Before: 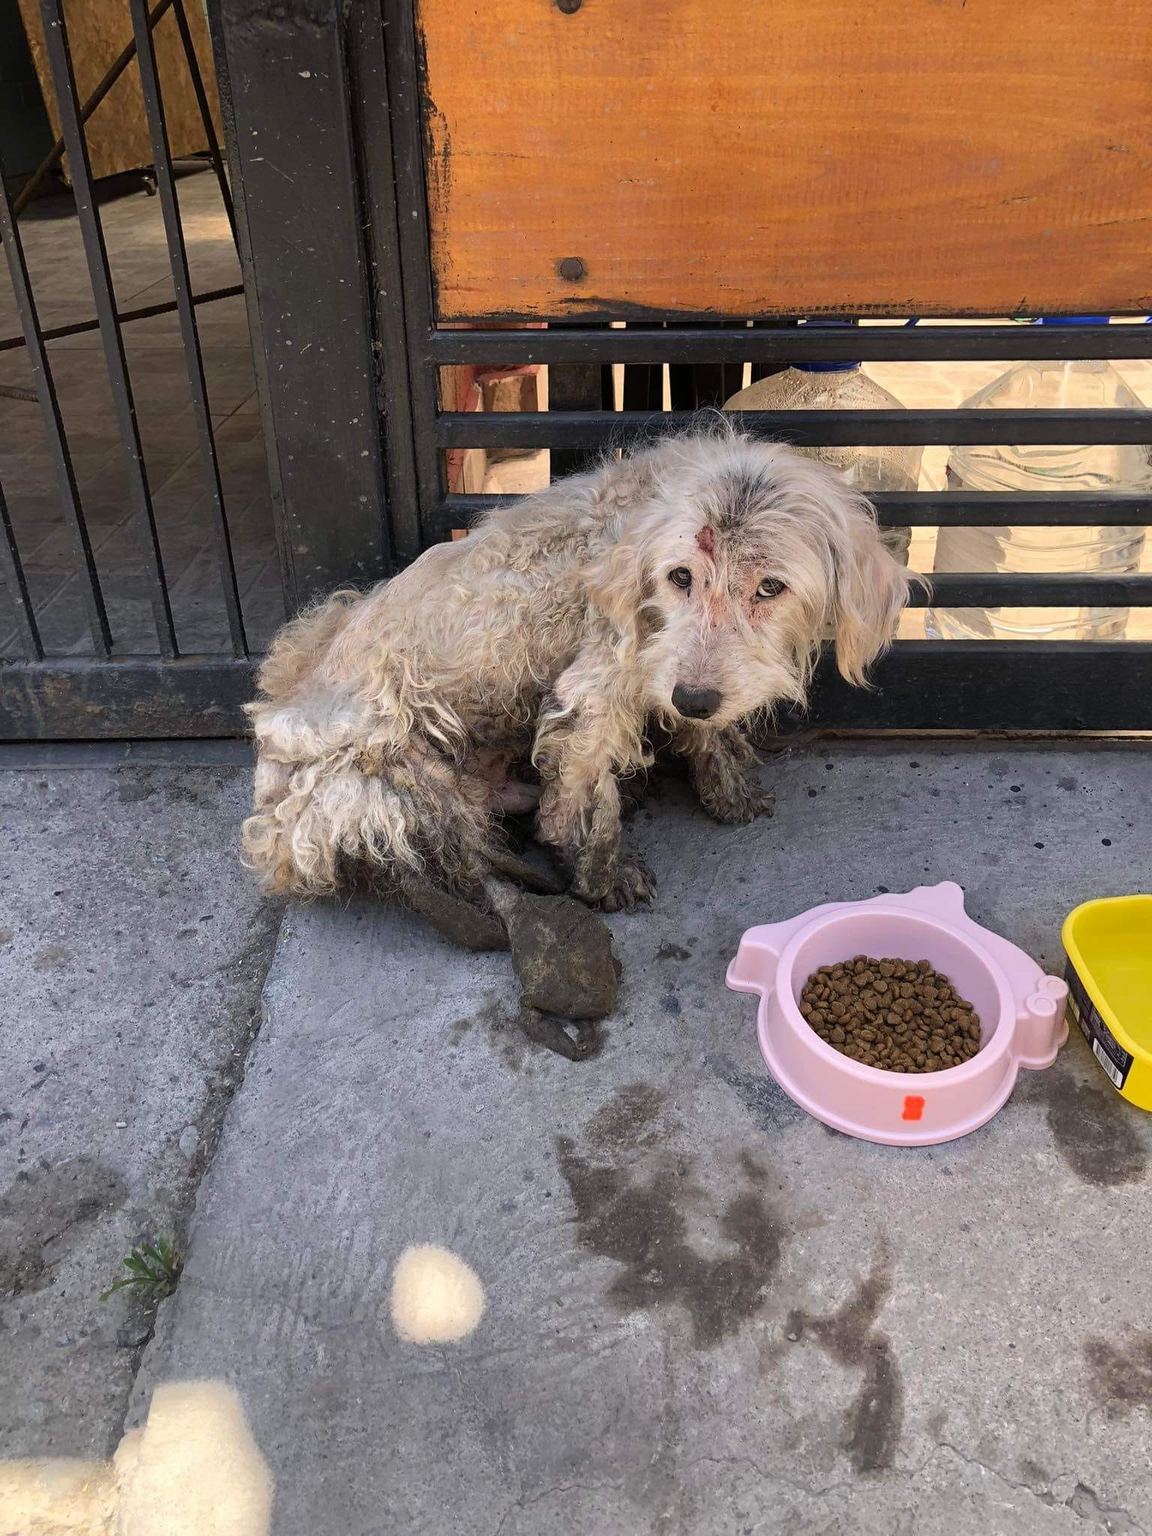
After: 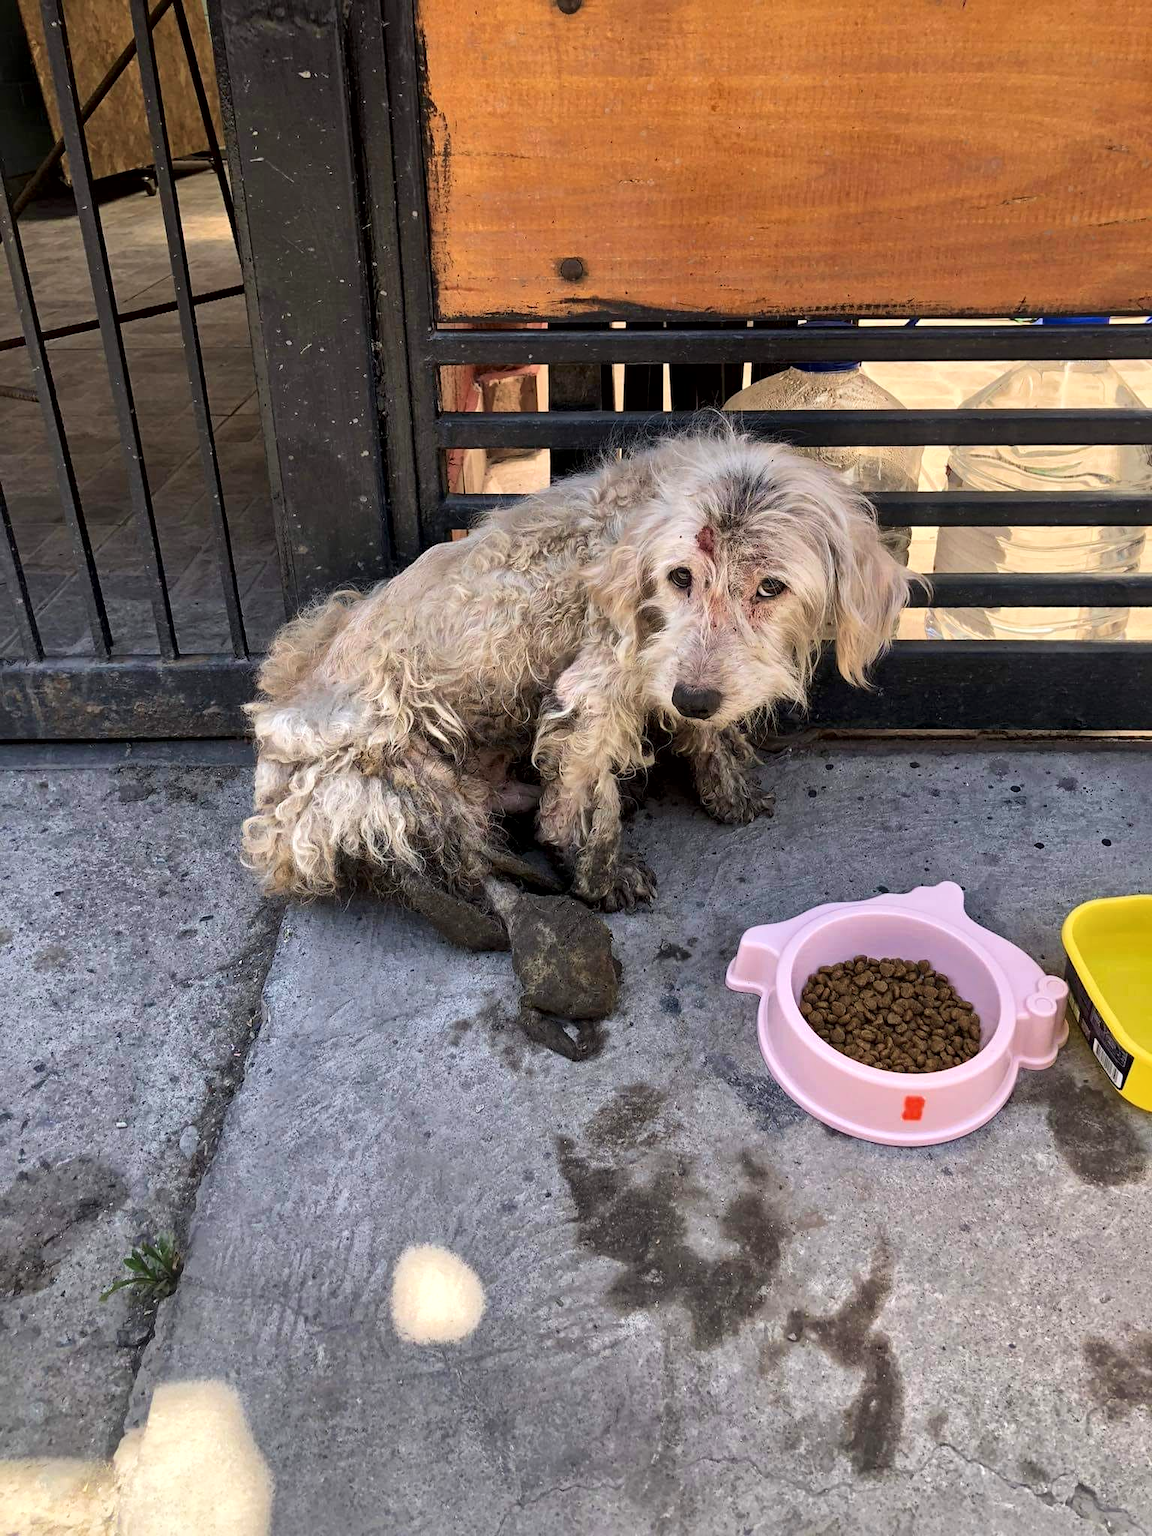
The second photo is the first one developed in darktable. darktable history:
color correction: highlights a* -0.319, highlights b* -0.127
velvia: strength 14.97%
local contrast: mode bilateral grid, contrast 49, coarseness 49, detail 150%, midtone range 0.2
